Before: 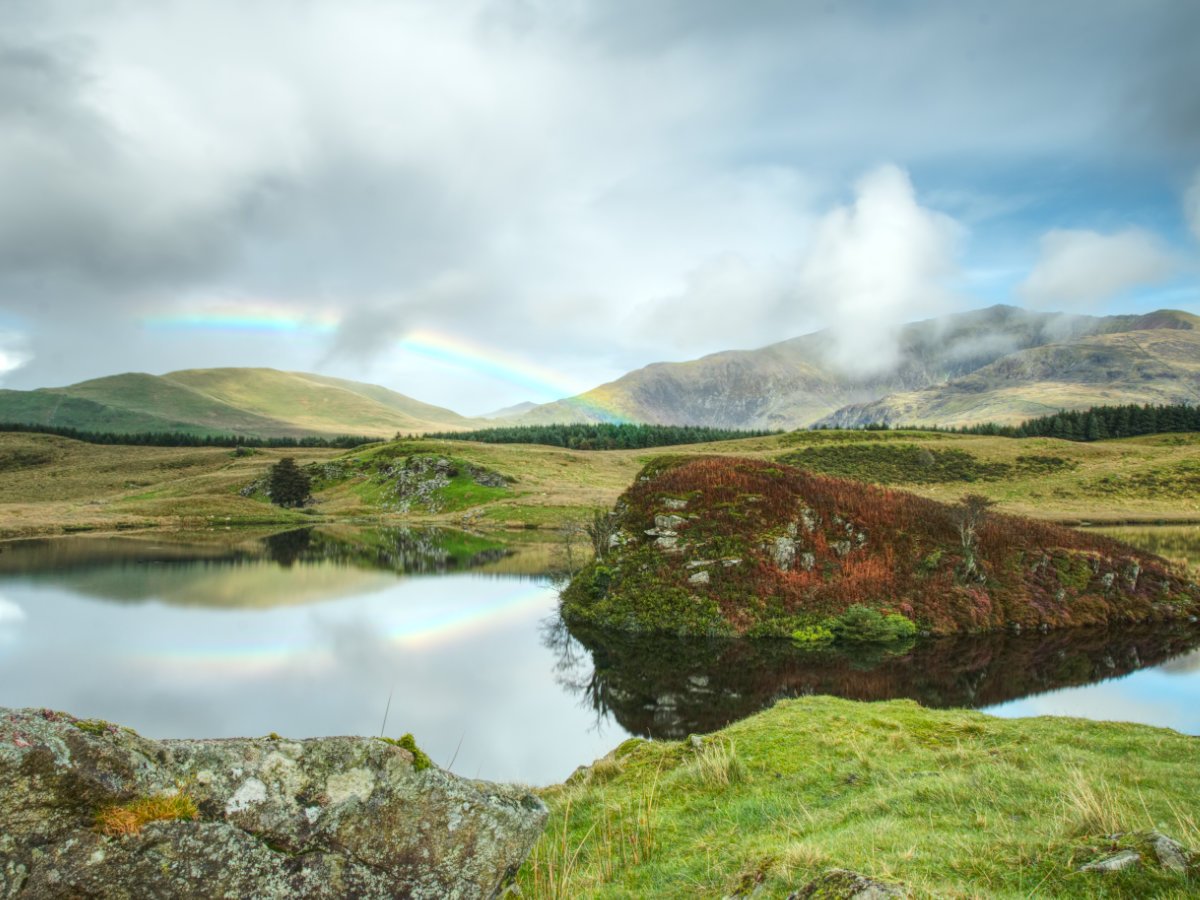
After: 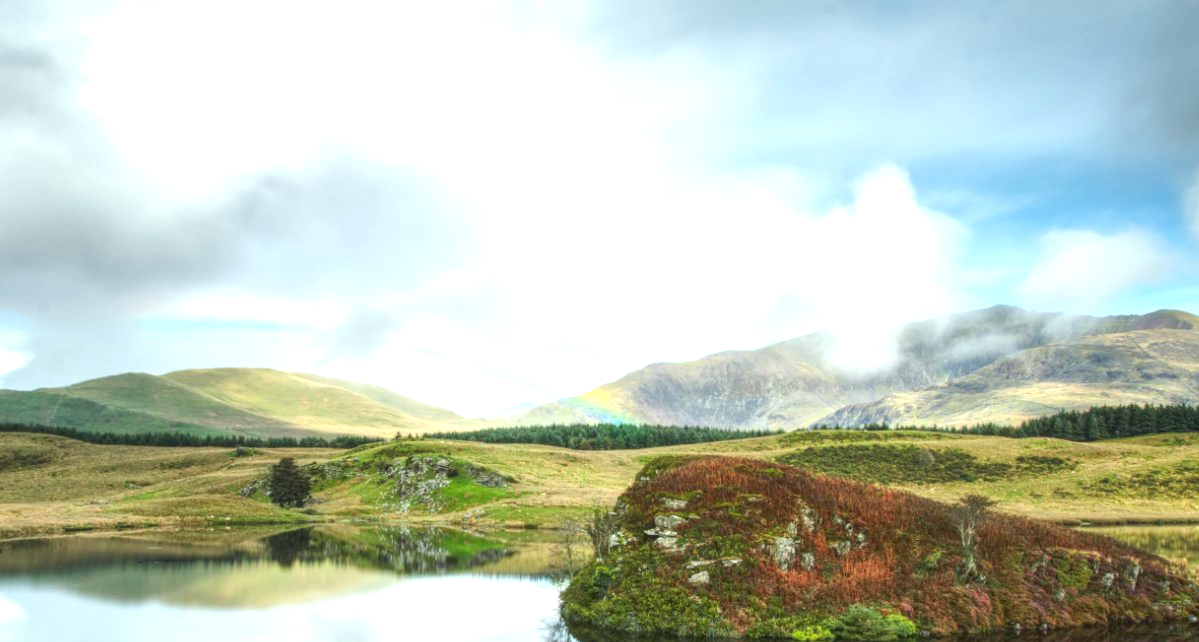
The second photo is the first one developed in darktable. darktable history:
tone equalizer: on, module defaults
crop: right 0%, bottom 28.588%
exposure: exposure 0.655 EV, compensate highlight preservation false
